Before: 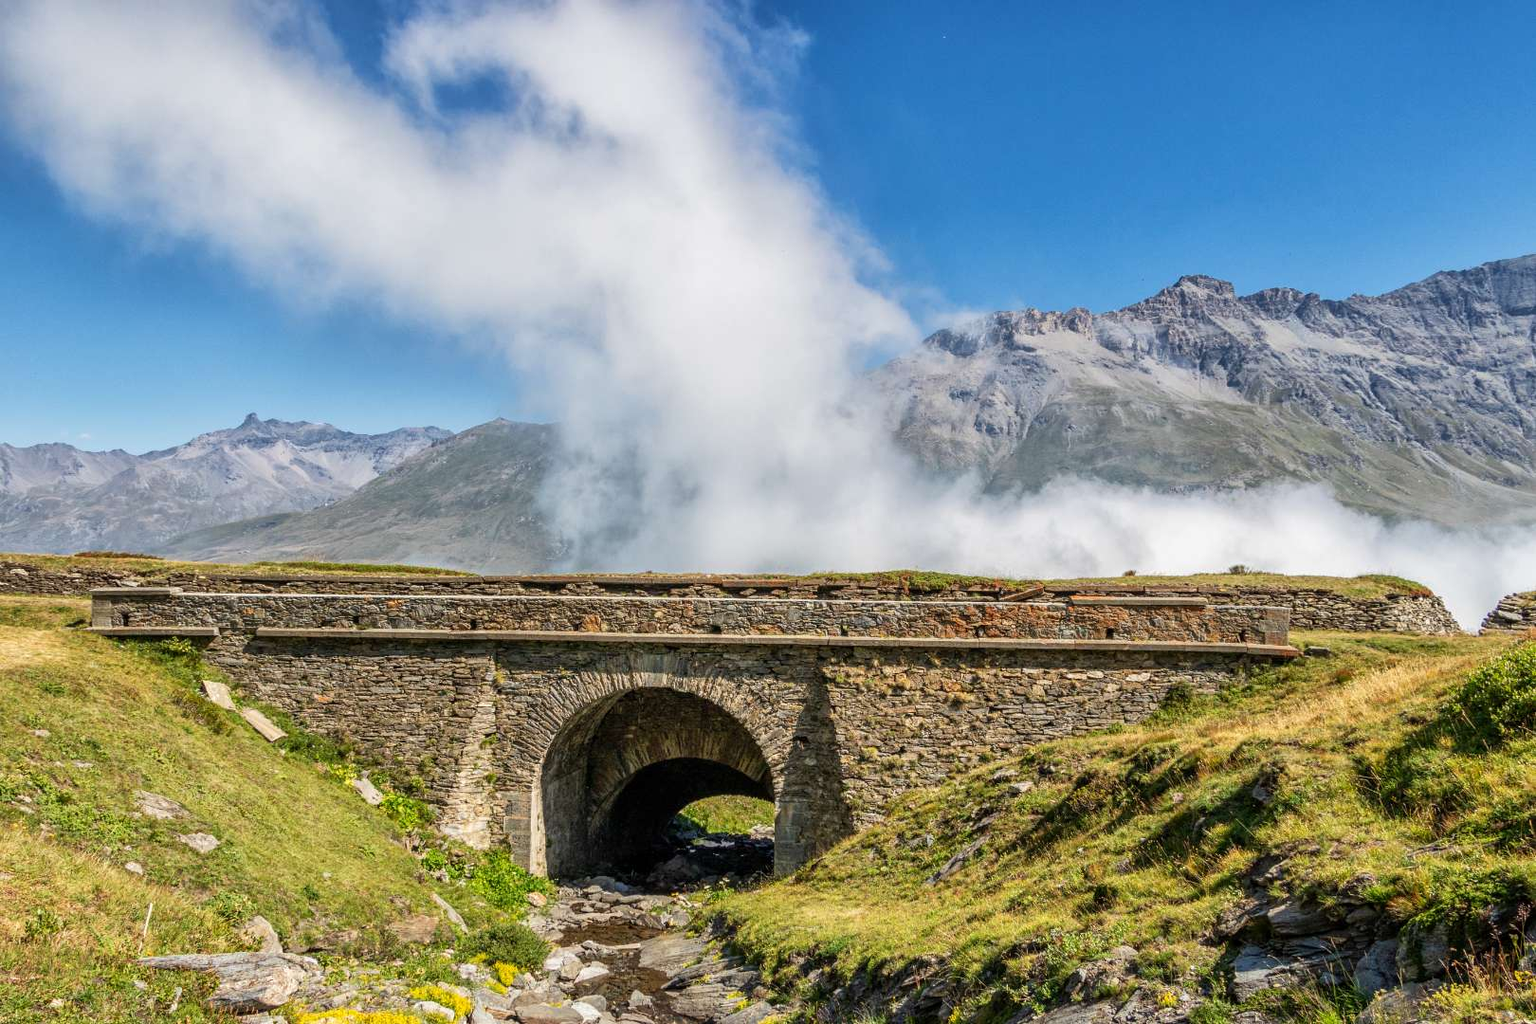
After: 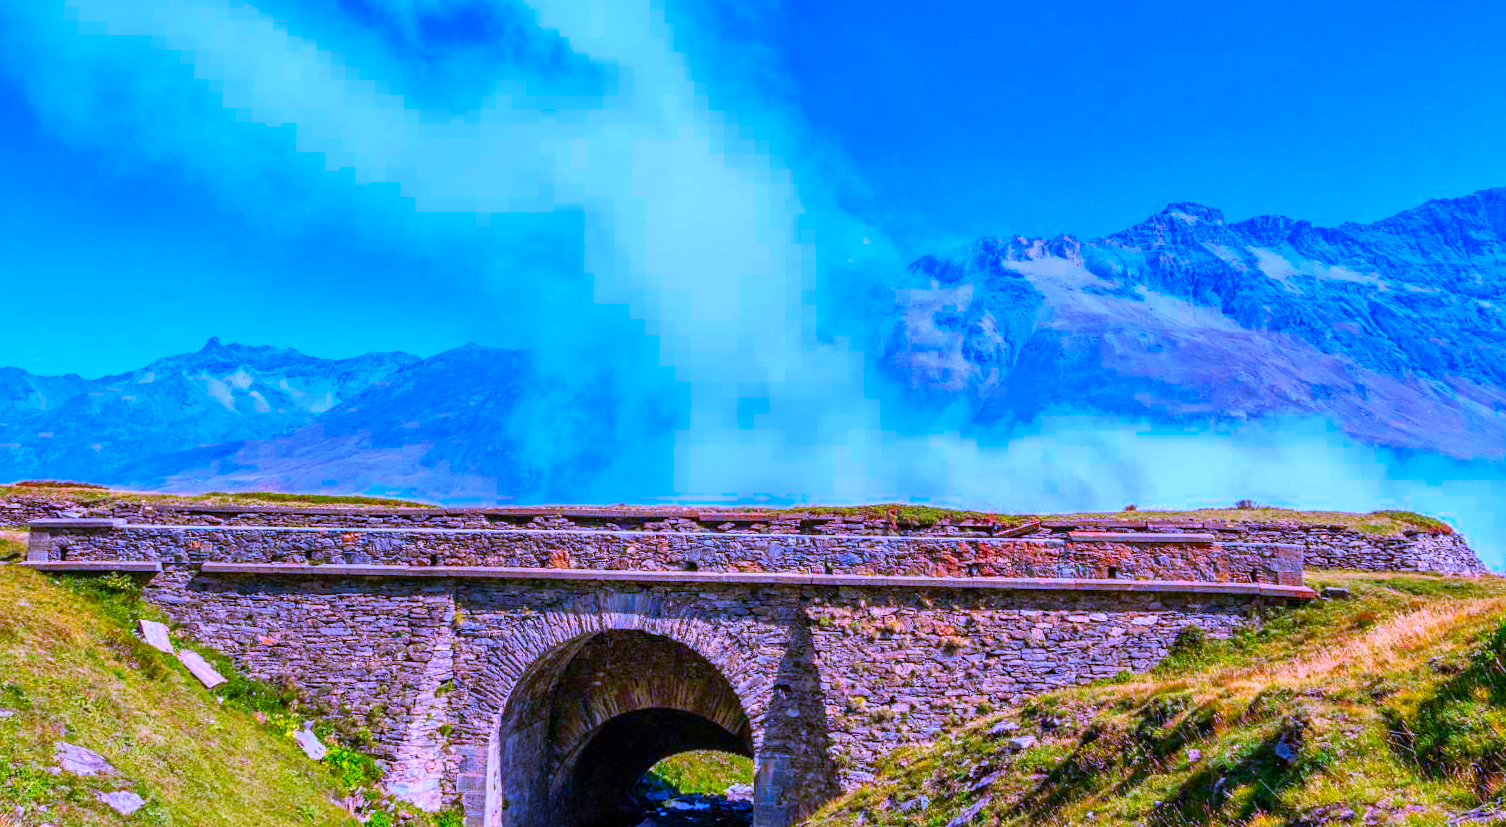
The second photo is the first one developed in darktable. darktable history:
color correction: saturation 2.15
white balance: red 0.98, blue 1.61
crop: top 5.667%, bottom 17.637%
rotate and perspective: rotation 0.215°, lens shift (vertical) -0.139, crop left 0.069, crop right 0.939, crop top 0.002, crop bottom 0.996
